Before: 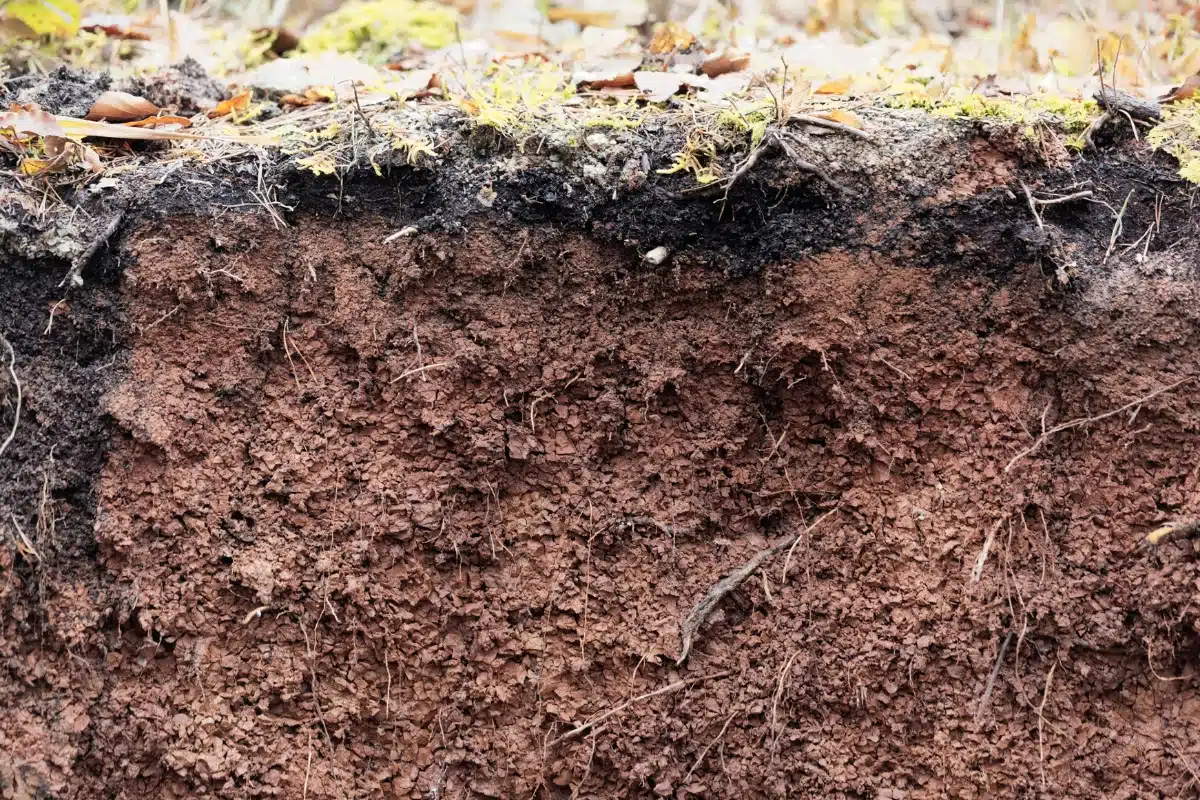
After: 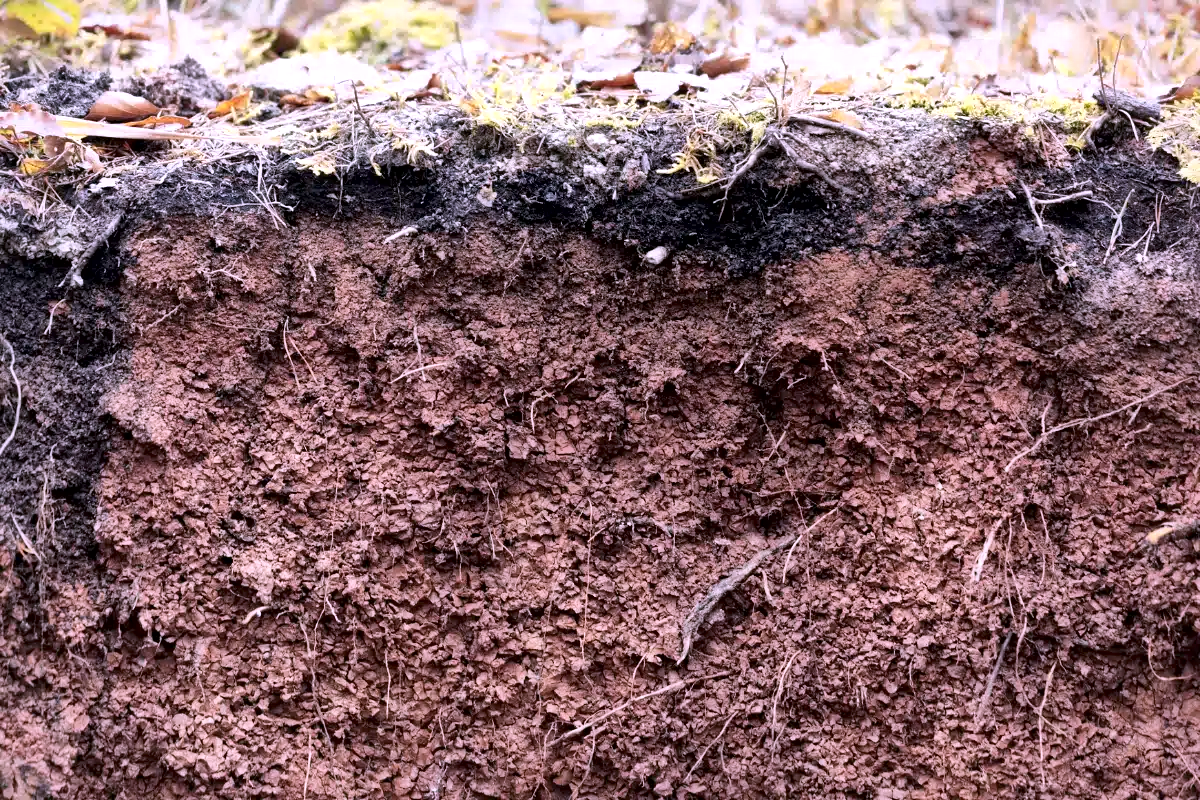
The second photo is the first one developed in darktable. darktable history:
local contrast: mode bilateral grid, contrast 20, coarseness 50, detail 179%, midtone range 0.2
white balance: red 1.042, blue 1.17
